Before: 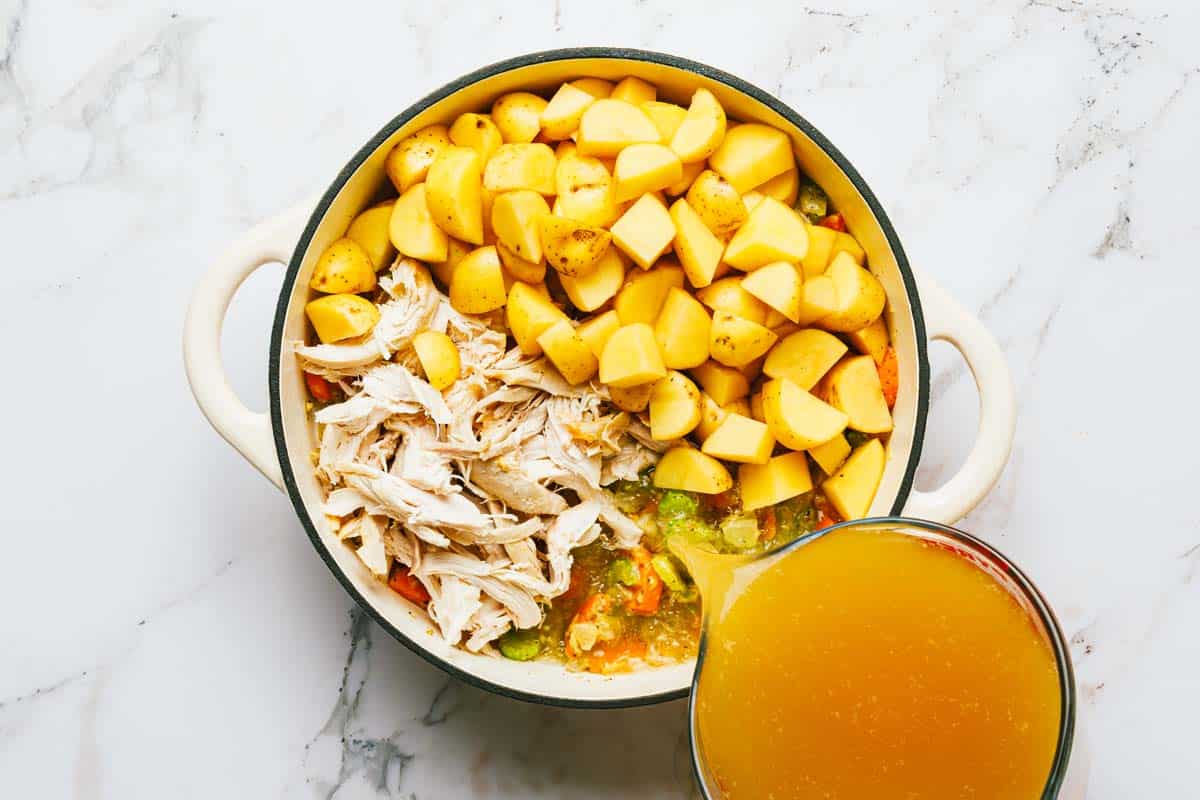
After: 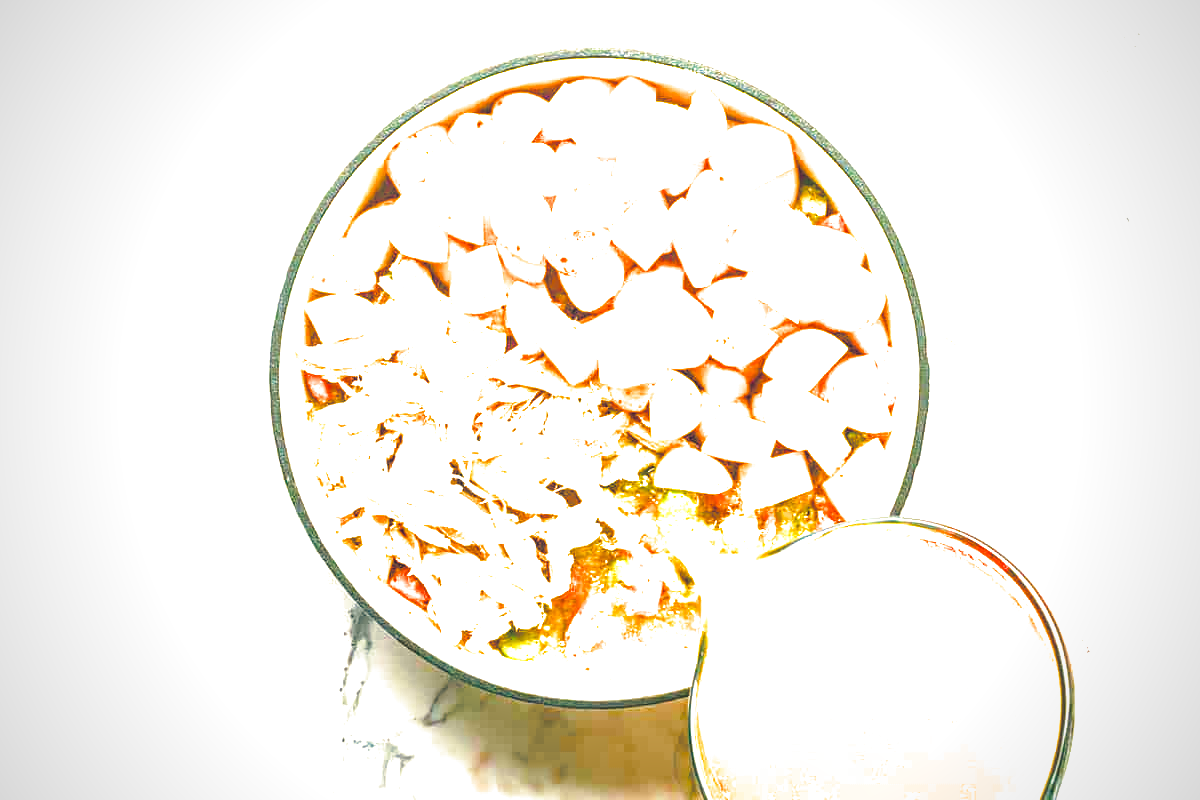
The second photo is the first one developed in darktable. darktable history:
exposure: black level correction 0, exposure 2 EV, compensate highlight preservation false
vignetting: fall-off radius 63.6%
split-toning: shadows › hue 216°, shadows › saturation 1, highlights › hue 57.6°, balance -33.4
local contrast: detail 130%
color balance rgb: perceptual saturation grading › global saturation 20%, perceptual saturation grading › highlights -25%, perceptual saturation grading › shadows 50.52%, global vibrance 40.24%
